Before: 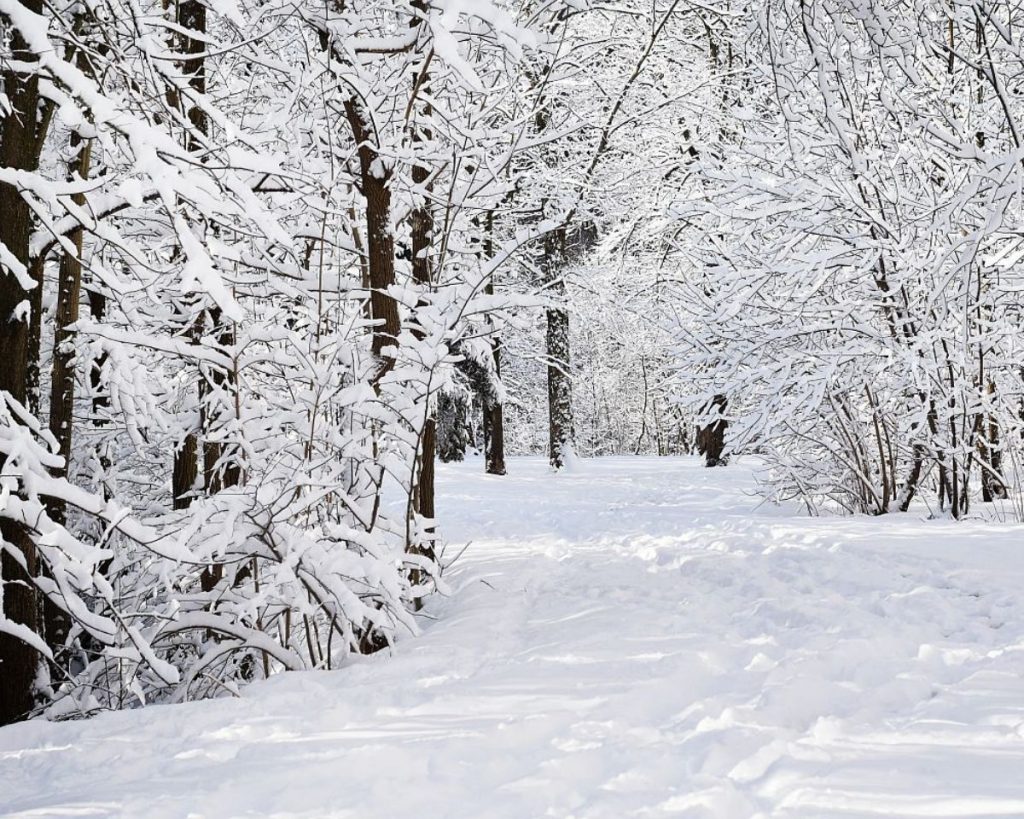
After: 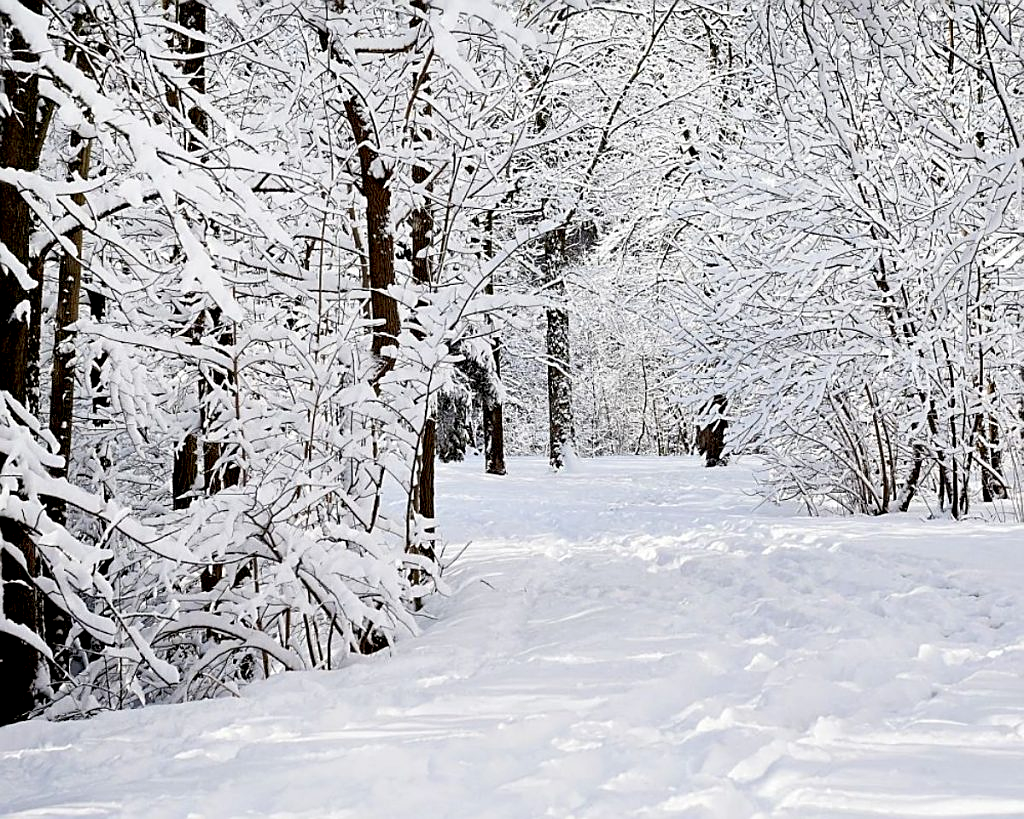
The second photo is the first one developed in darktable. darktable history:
exposure: black level correction 0.012, compensate highlight preservation false
sharpen: on, module defaults
